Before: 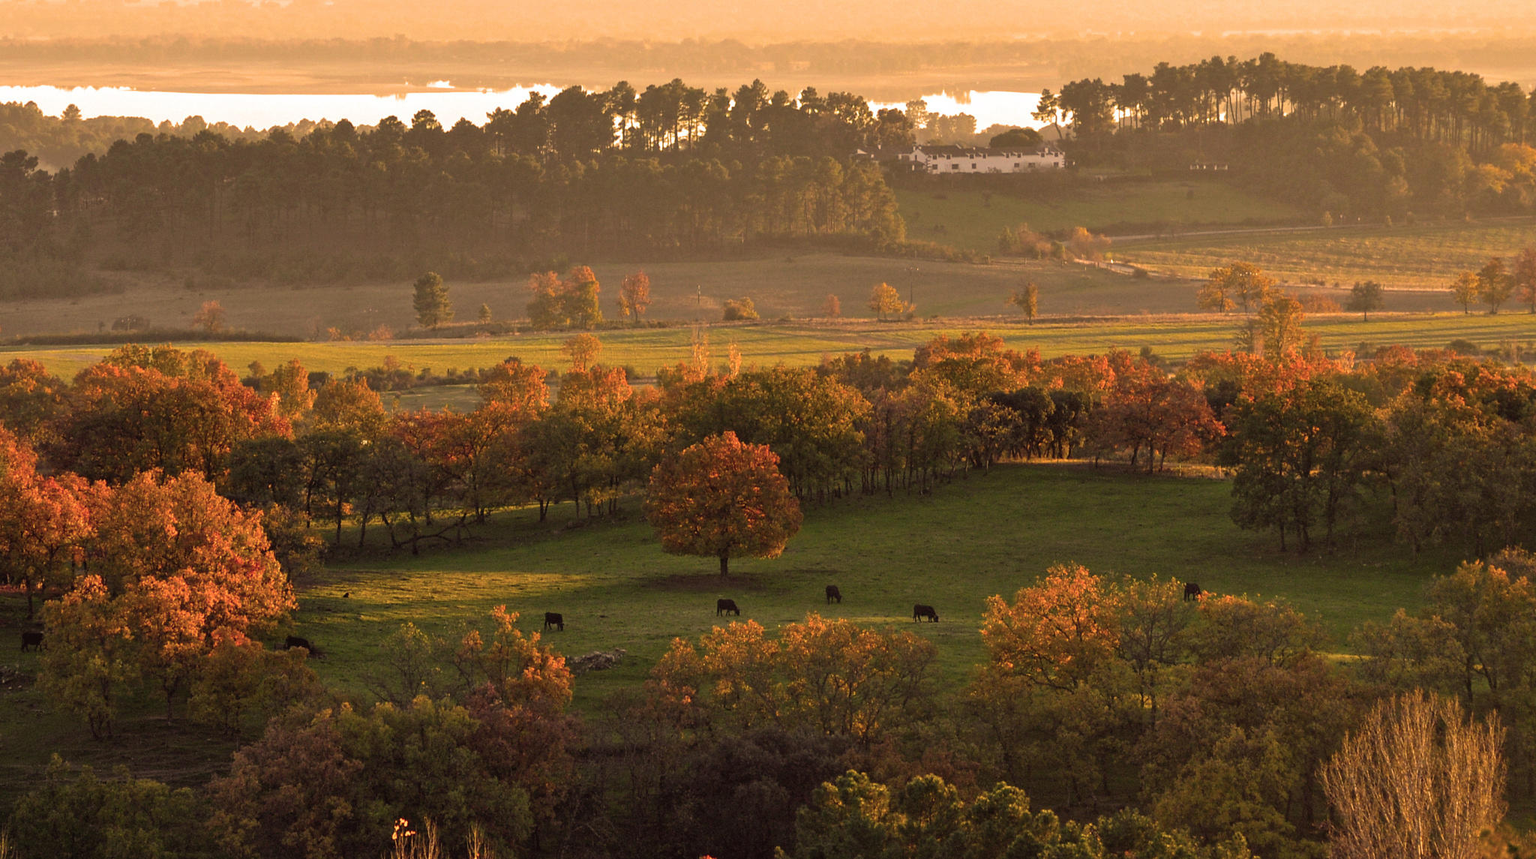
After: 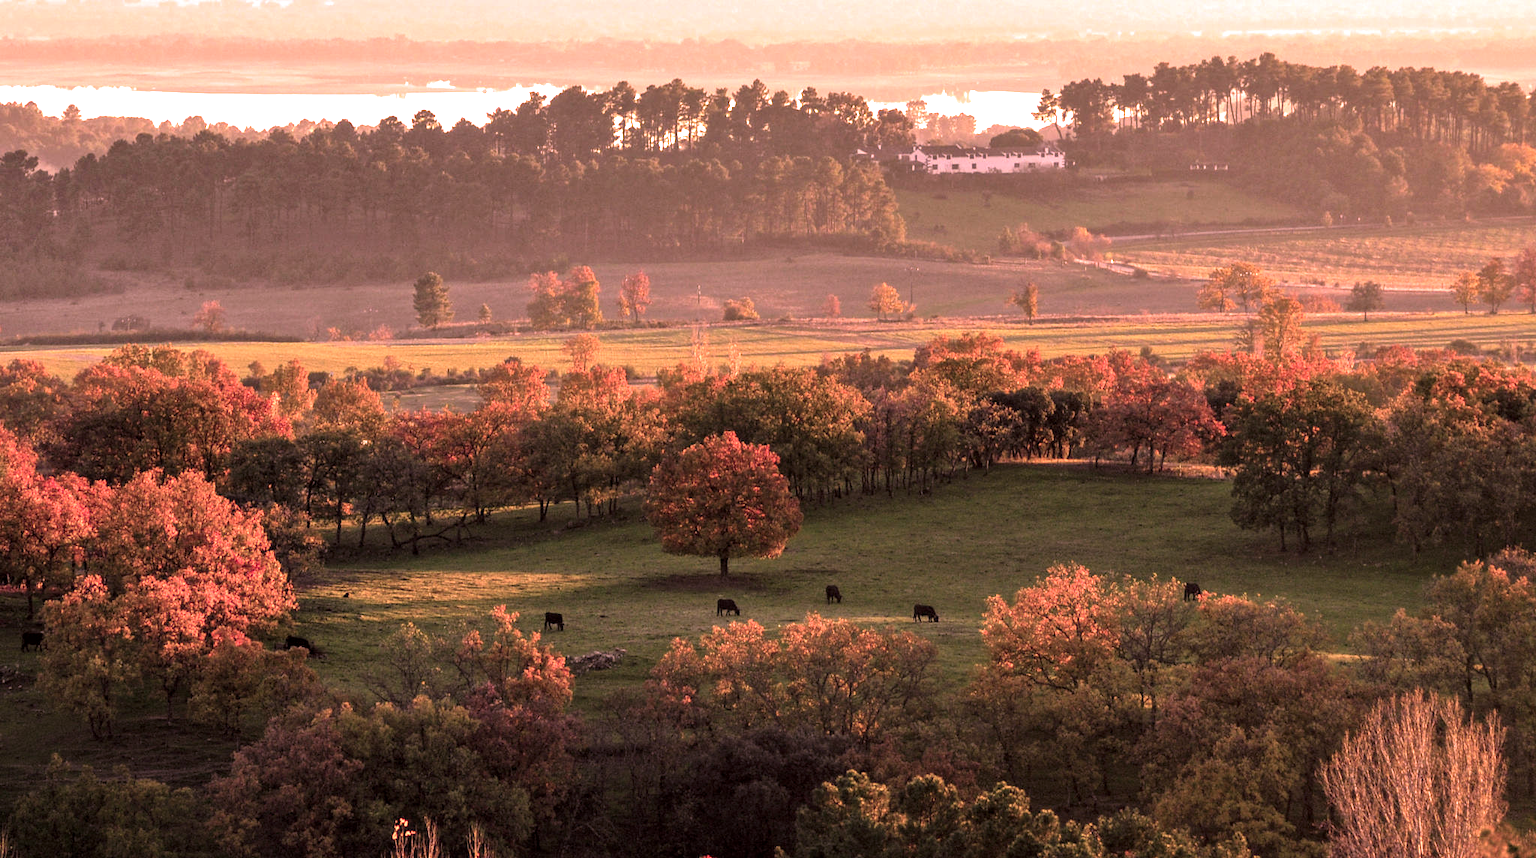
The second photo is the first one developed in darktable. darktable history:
tone equalizer: -8 EV -0.712 EV, -7 EV -0.672 EV, -6 EV -0.563 EV, -5 EV -0.382 EV, -3 EV 0.403 EV, -2 EV 0.6 EV, -1 EV 0.679 EV, +0 EV 0.772 EV
local contrast: on, module defaults
color correction: highlights a* 16.15, highlights b* -19.89
